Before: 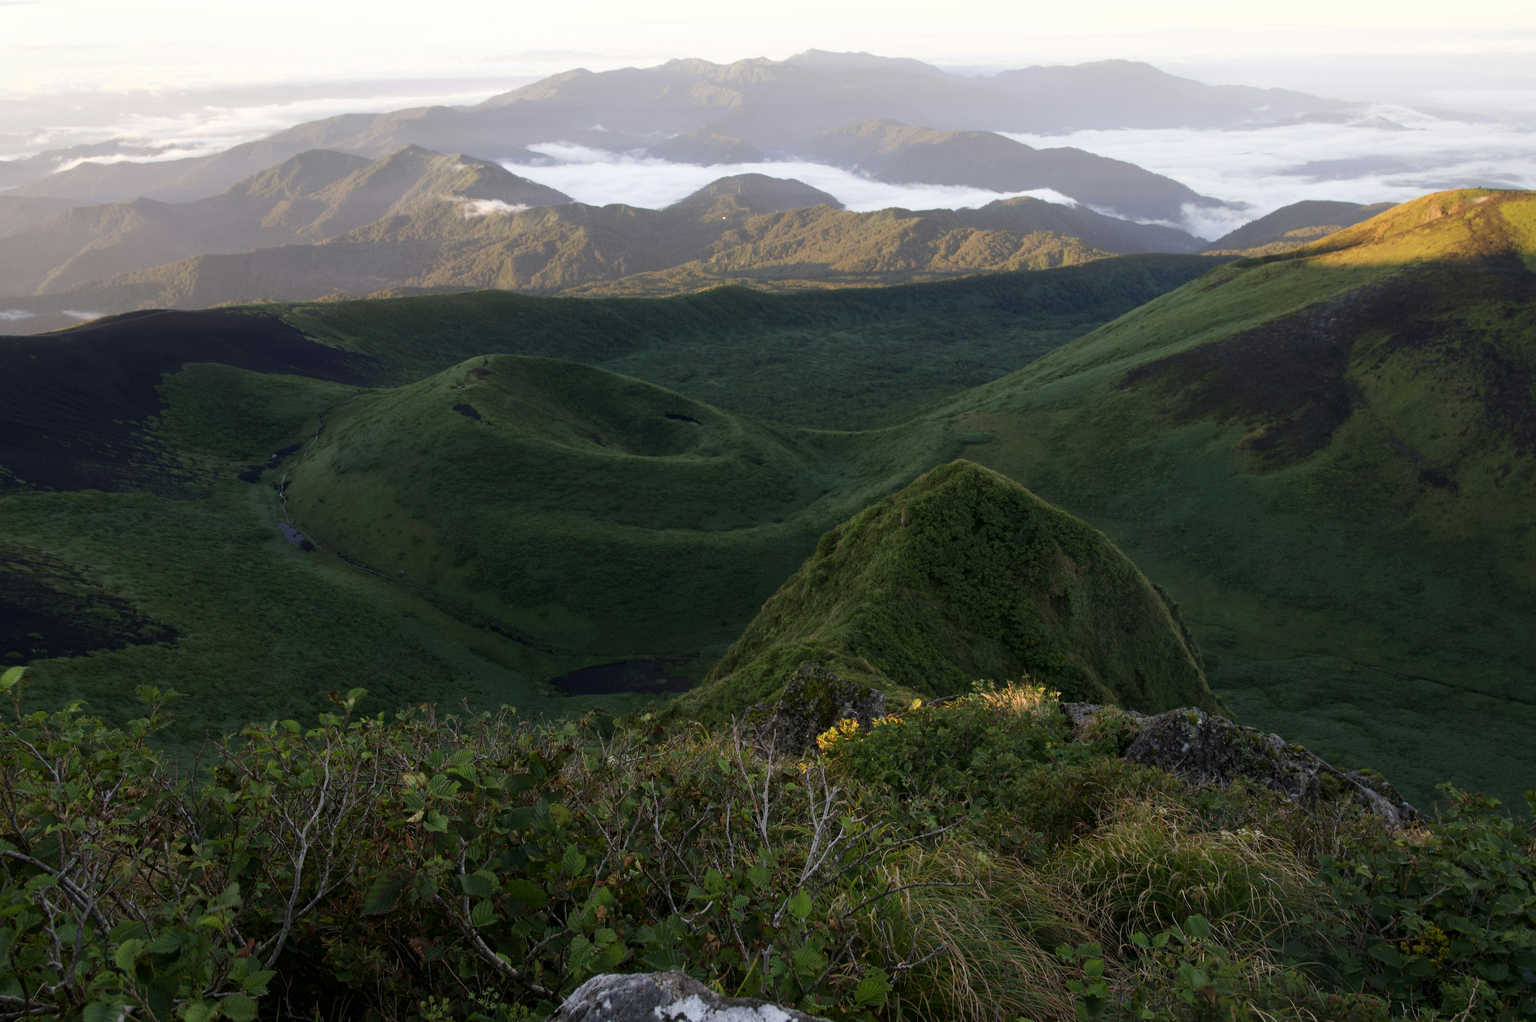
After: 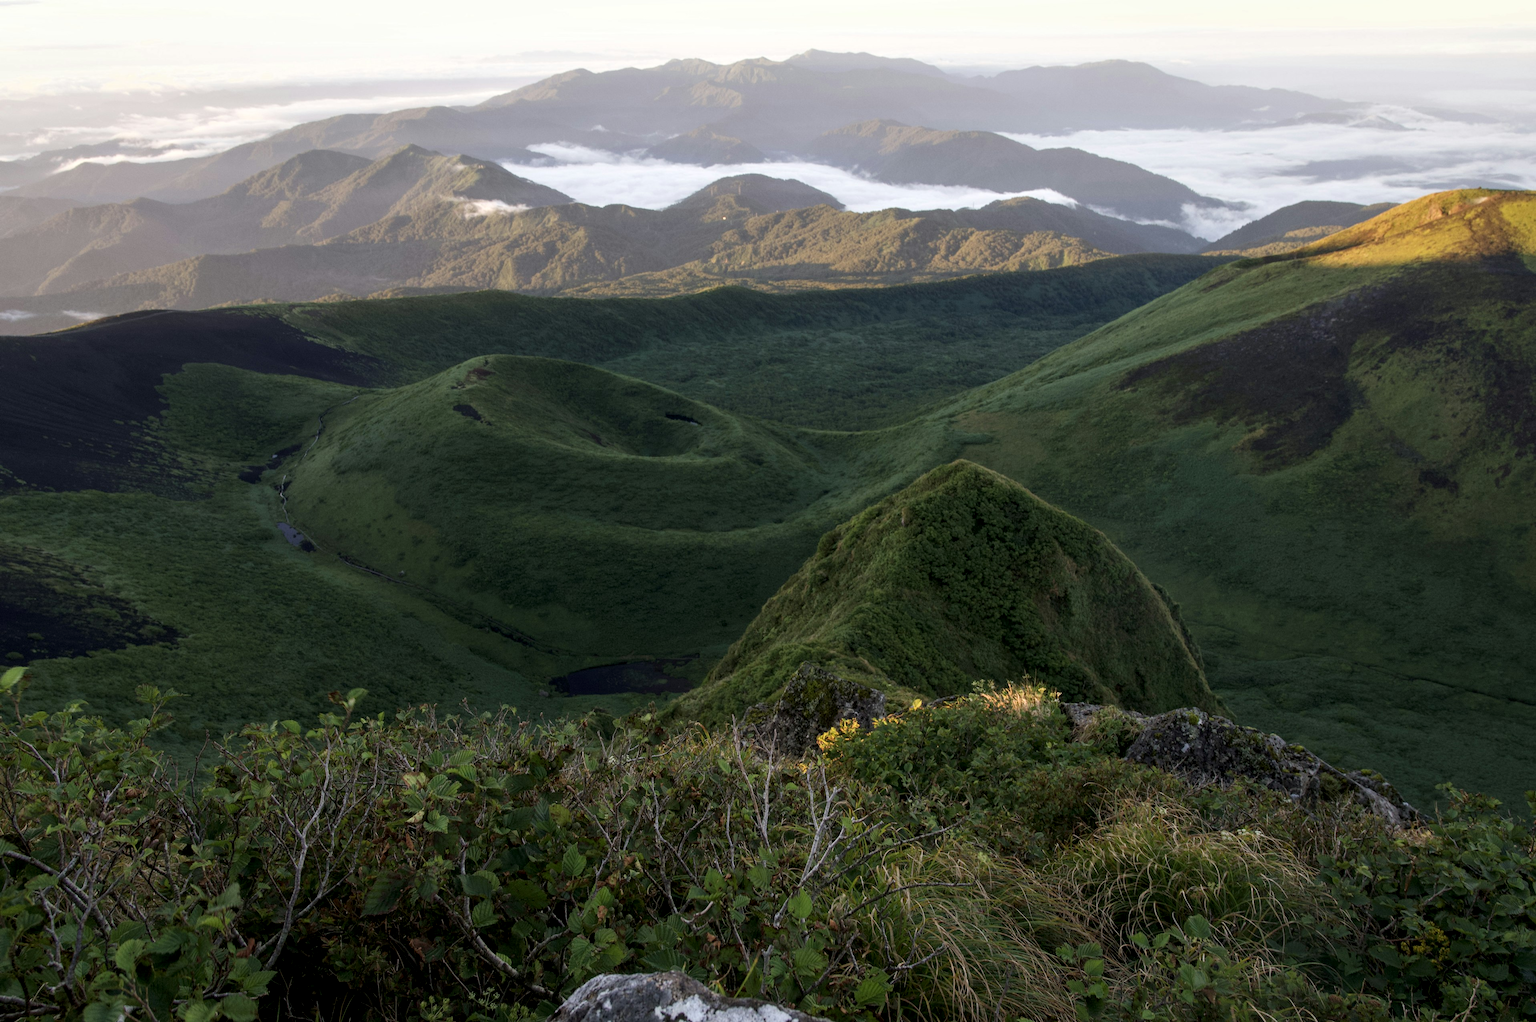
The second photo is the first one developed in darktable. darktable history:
exposure: compensate highlight preservation false
local contrast: detail 130%
